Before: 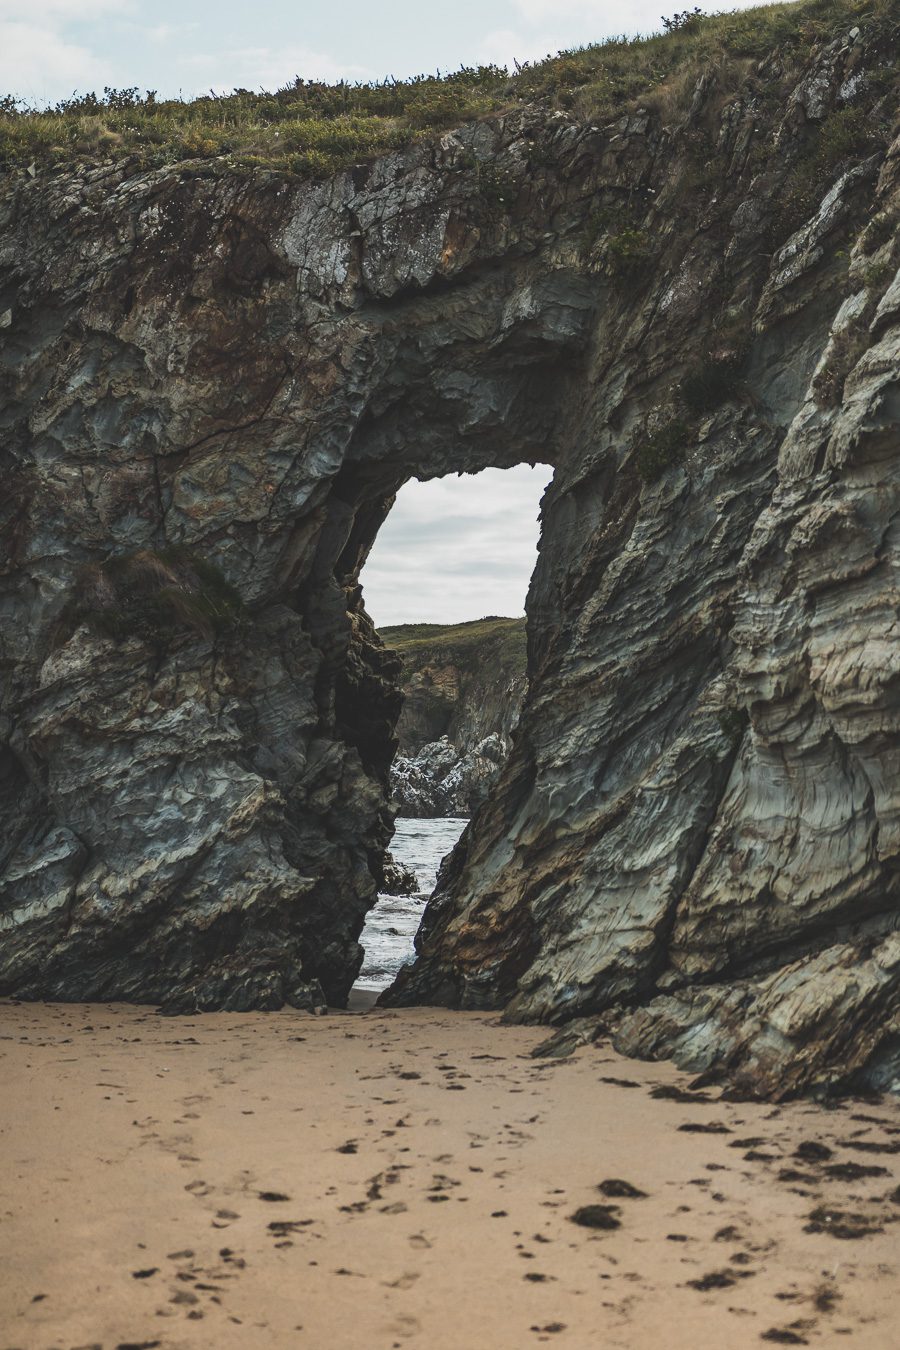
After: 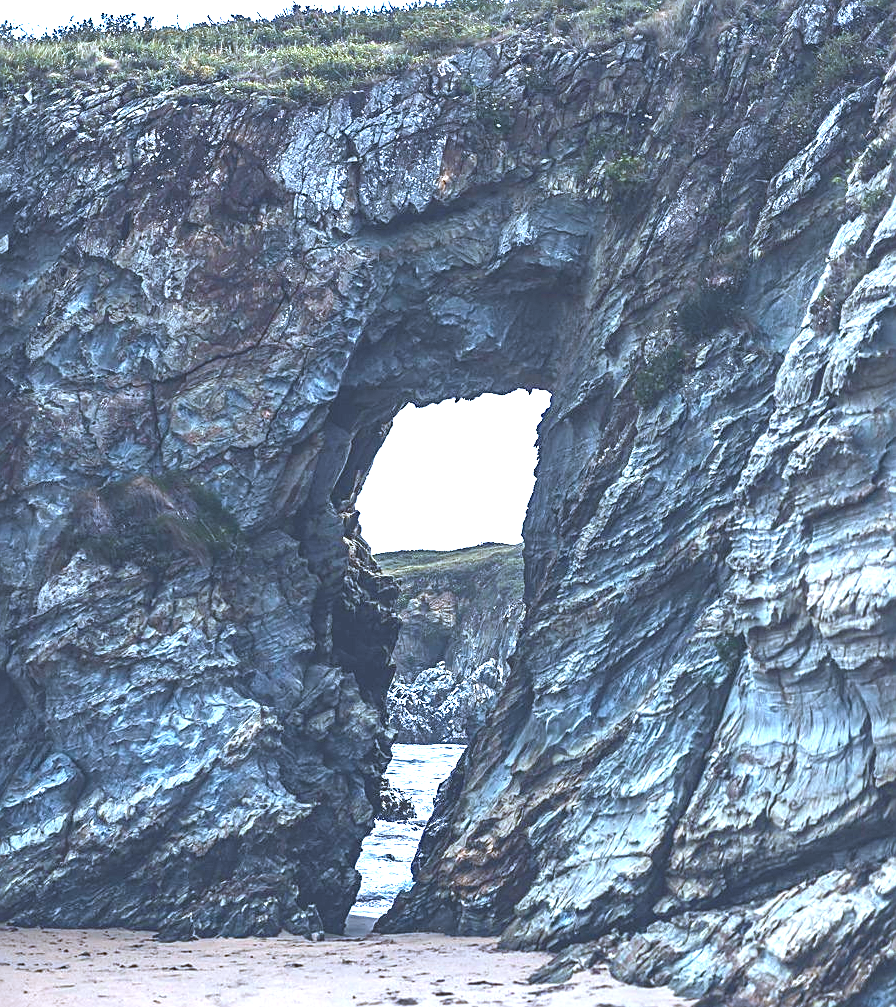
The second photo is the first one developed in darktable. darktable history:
sharpen: on, module defaults
exposure: black level correction 0.001, exposure 1.738 EV, compensate highlight preservation false
crop: left 0.388%, top 5.506%, bottom 19.887%
color calibration: illuminant as shot in camera, adaptation linear Bradford (ICC v4), x 0.406, y 0.404, temperature 3556.59 K
